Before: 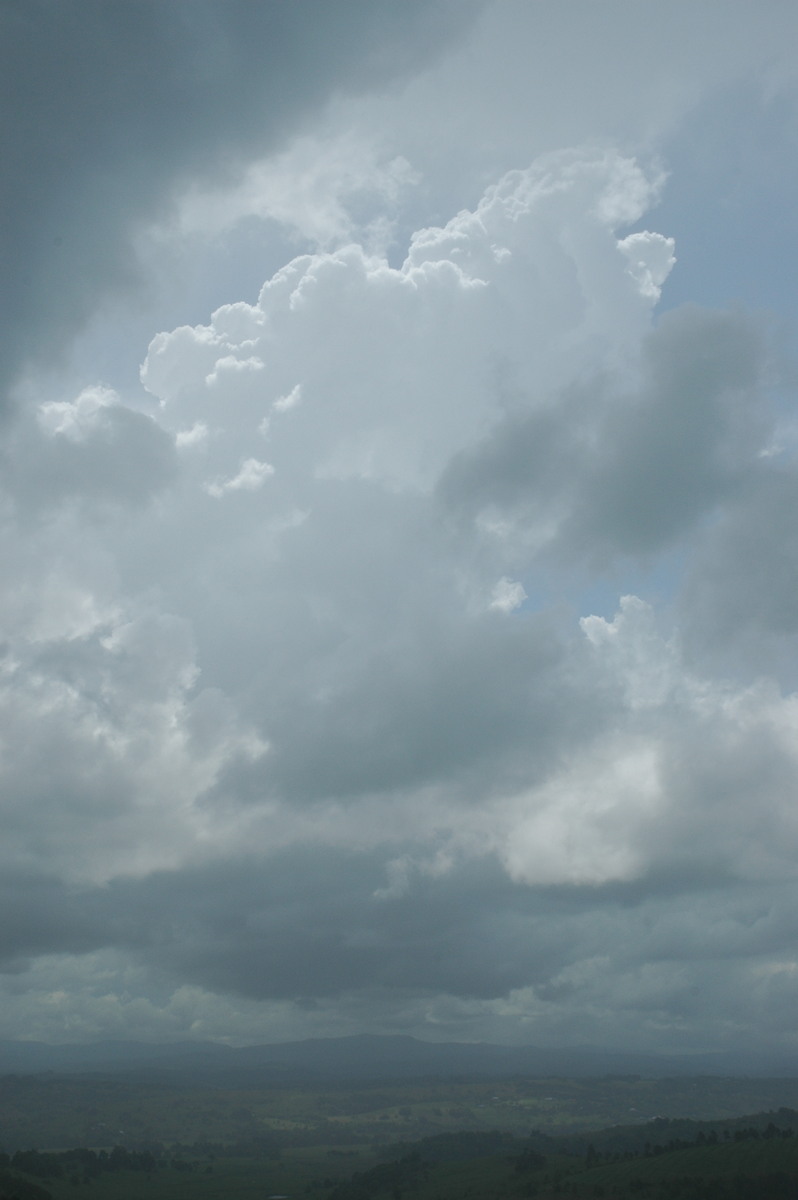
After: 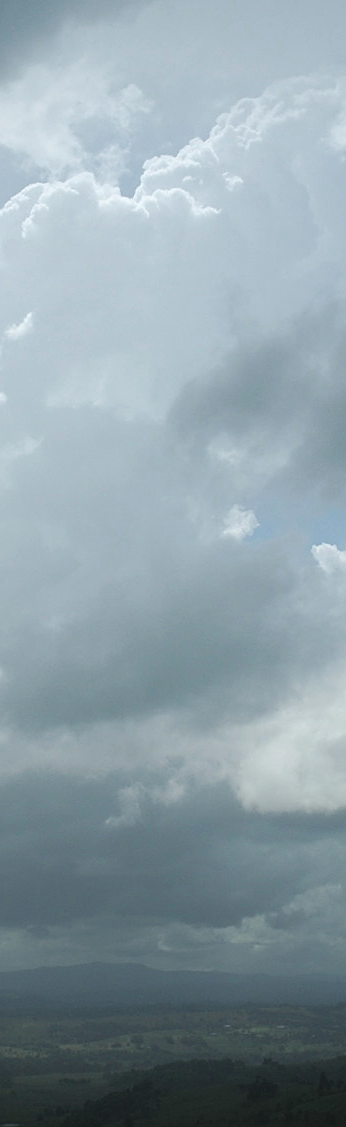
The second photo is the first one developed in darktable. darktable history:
crop: left 33.61%, top 6.022%, right 22.941%
sharpen: on, module defaults
tone curve: curves: ch0 [(0, 0) (0.003, 0.047) (0.011, 0.047) (0.025, 0.047) (0.044, 0.049) (0.069, 0.051) (0.1, 0.062) (0.136, 0.086) (0.177, 0.125) (0.224, 0.178) (0.277, 0.246) (0.335, 0.324) (0.399, 0.407) (0.468, 0.48) (0.543, 0.57) (0.623, 0.675) (0.709, 0.772) (0.801, 0.876) (0.898, 0.963) (1, 1)], color space Lab, linked channels, preserve colors none
